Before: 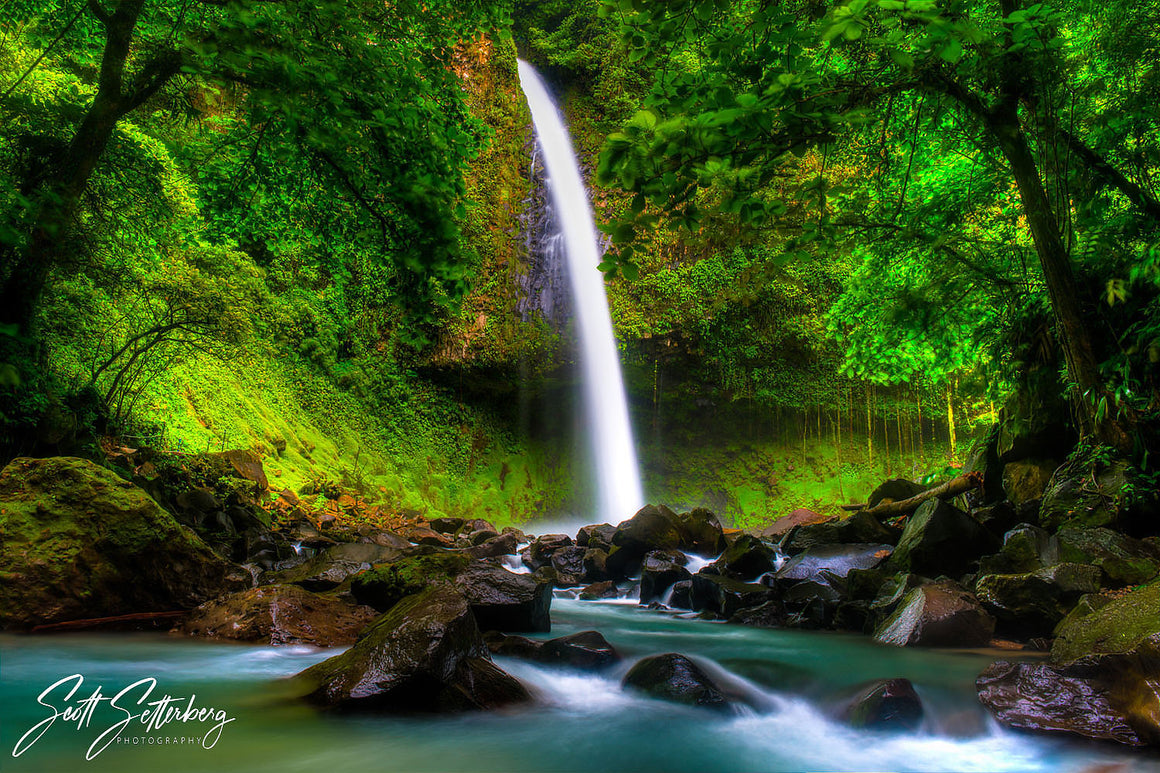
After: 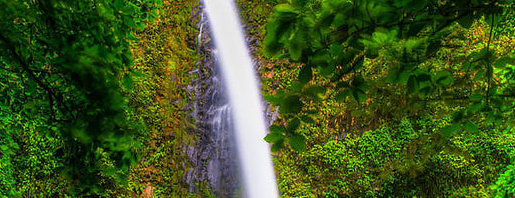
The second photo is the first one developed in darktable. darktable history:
crop: left 28.717%, top 16.8%, right 26.831%, bottom 57.539%
